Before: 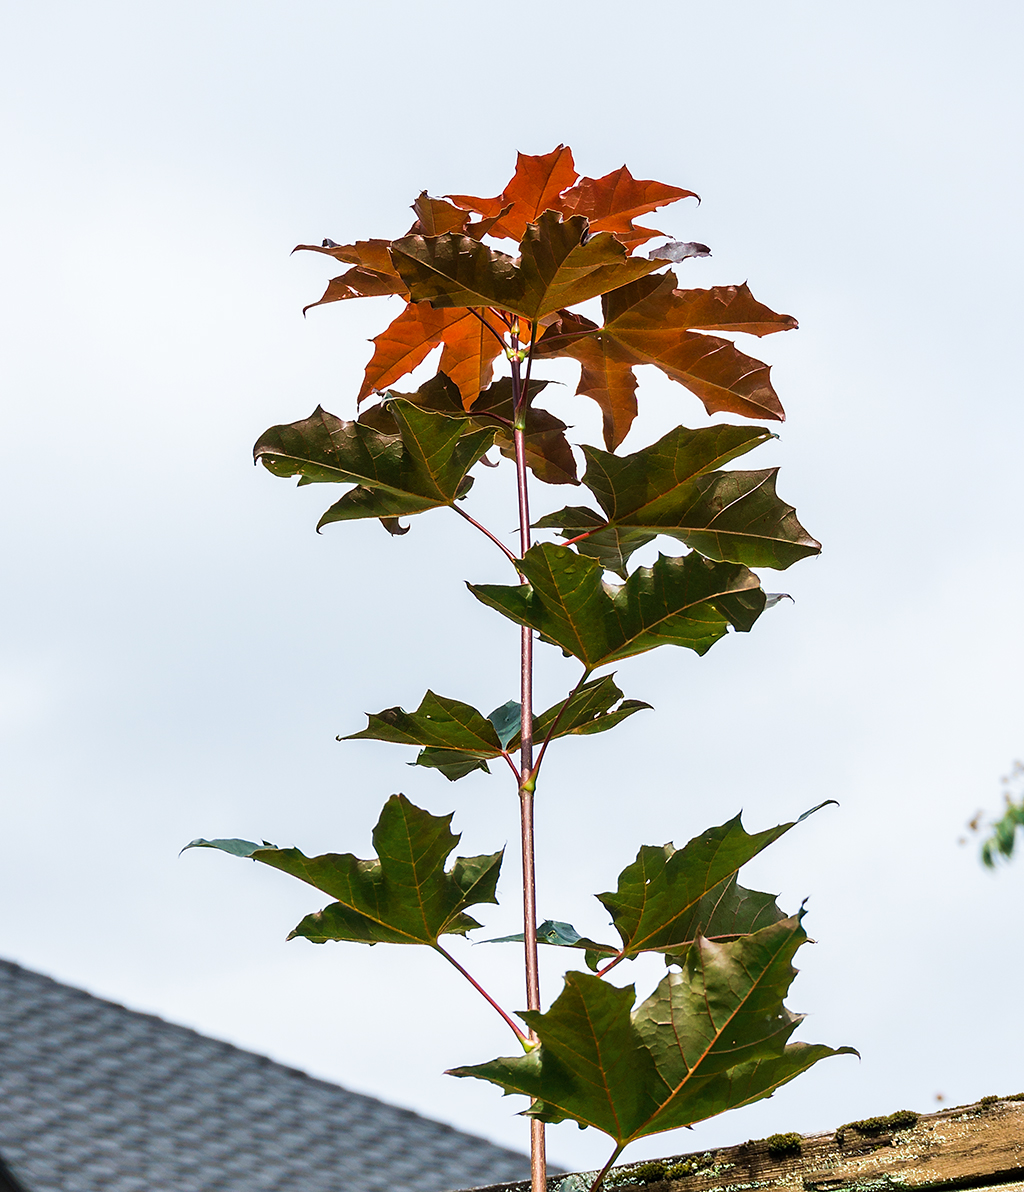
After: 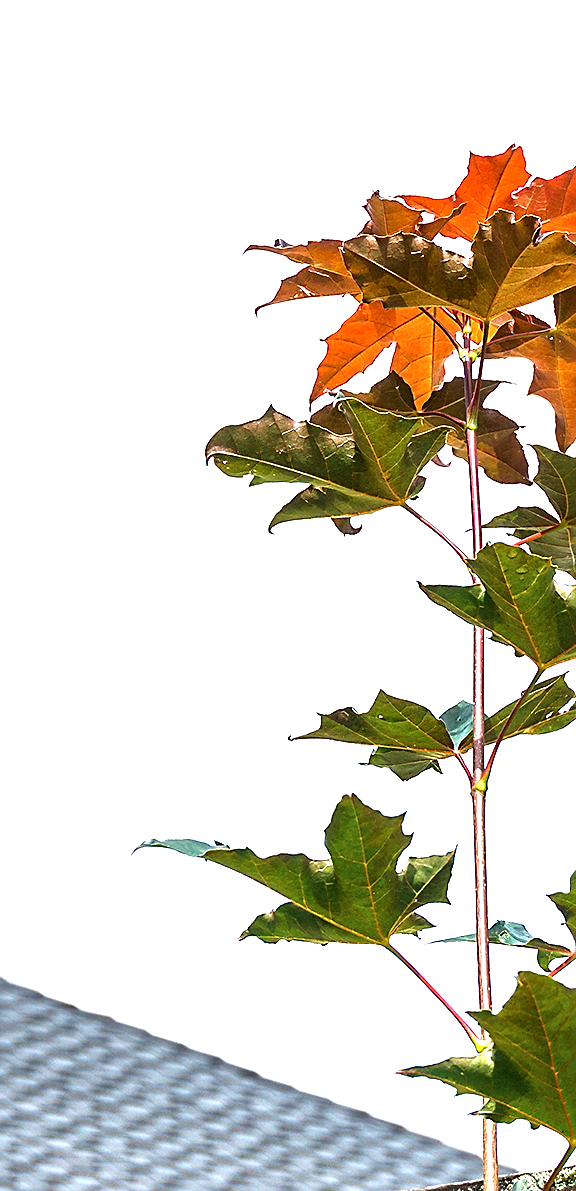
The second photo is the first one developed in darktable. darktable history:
exposure: black level correction 0, exposure 1.384 EV, compensate exposure bias true, compensate highlight preservation false
local contrast: mode bilateral grid, contrast 20, coarseness 50, detail 141%, midtone range 0.2
crop: left 4.744%, right 38.928%
sharpen: on, module defaults
